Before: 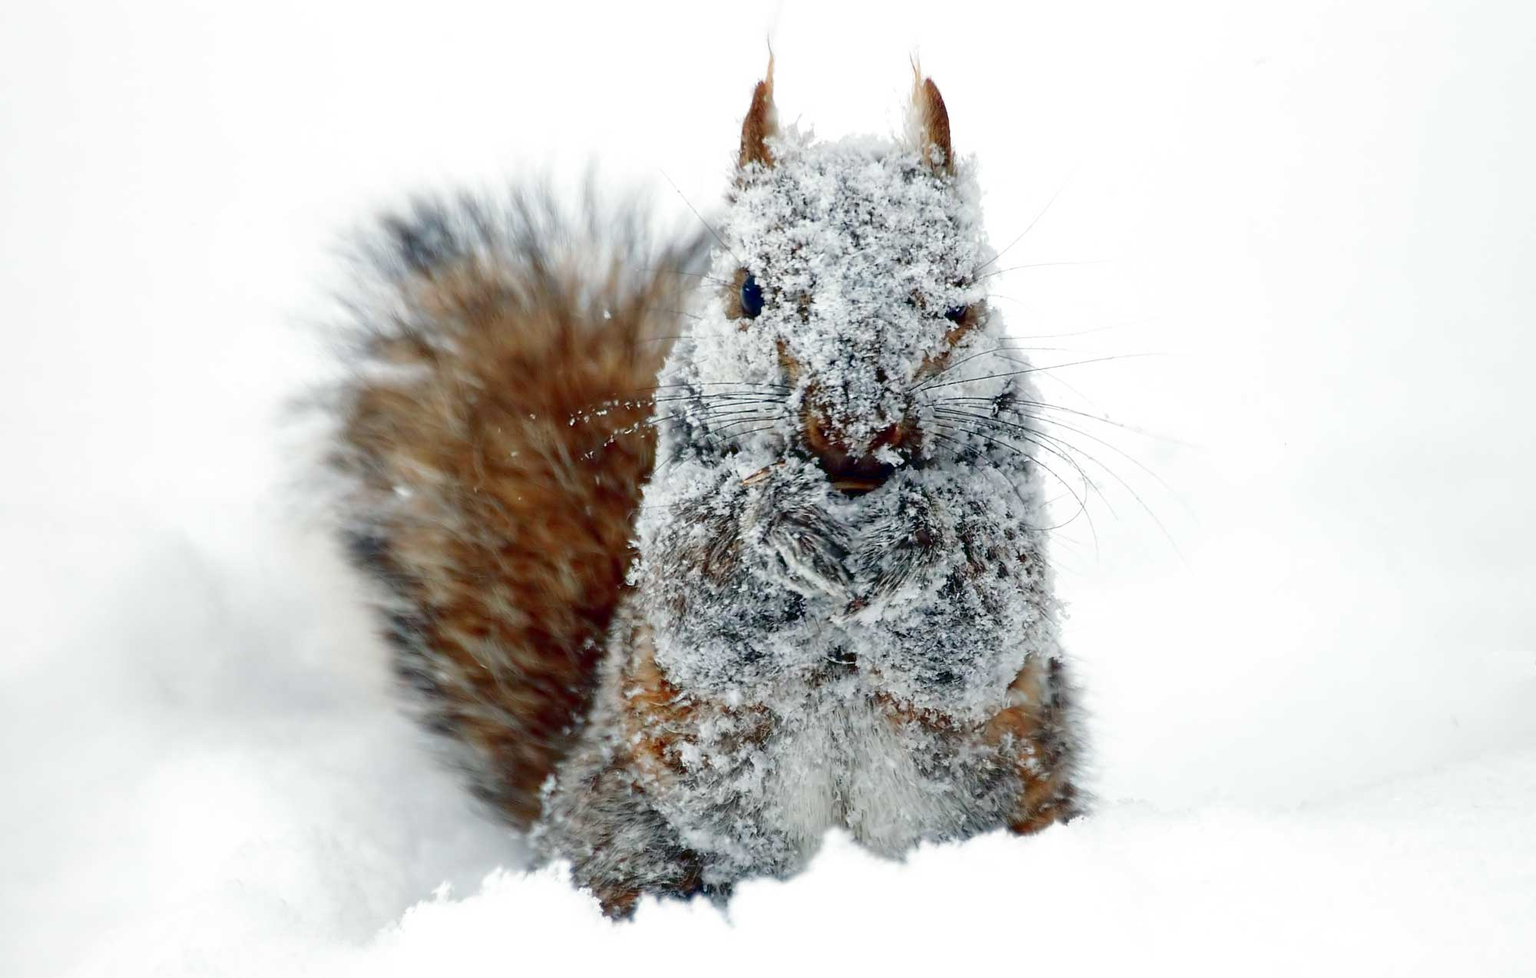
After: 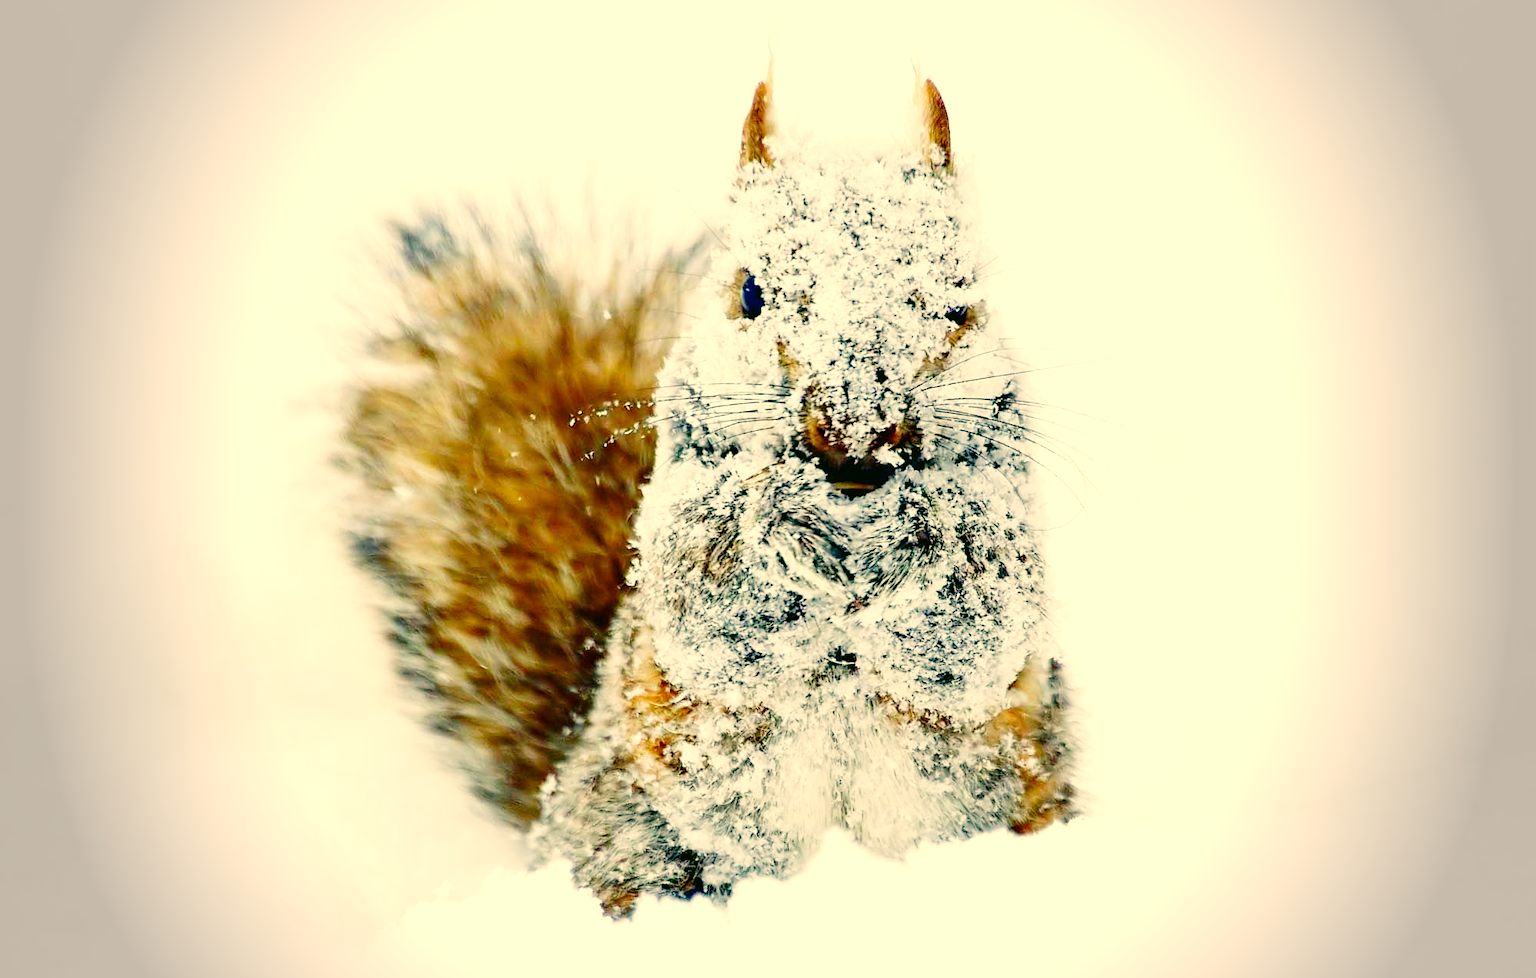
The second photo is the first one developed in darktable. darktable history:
vignetting: fall-off start 68.94%, fall-off radius 29.46%, width/height ratio 0.989, shape 0.844
color correction: highlights a* 5.09, highlights b* 24.75, shadows a* -16.34, shadows b* 3.84
base curve: curves: ch0 [(0, 0) (0.028, 0.03) (0.121, 0.232) (0.46, 0.748) (0.859, 0.968) (1, 1)], fusion 1, preserve colors none
color balance rgb: perceptual saturation grading › global saturation 0.943%, global vibrance 20%
